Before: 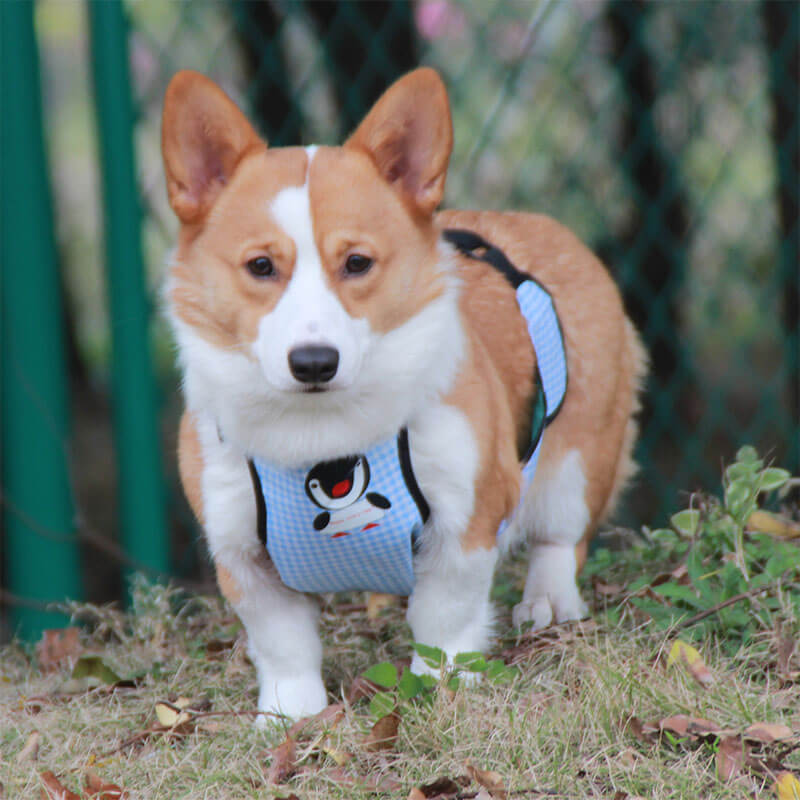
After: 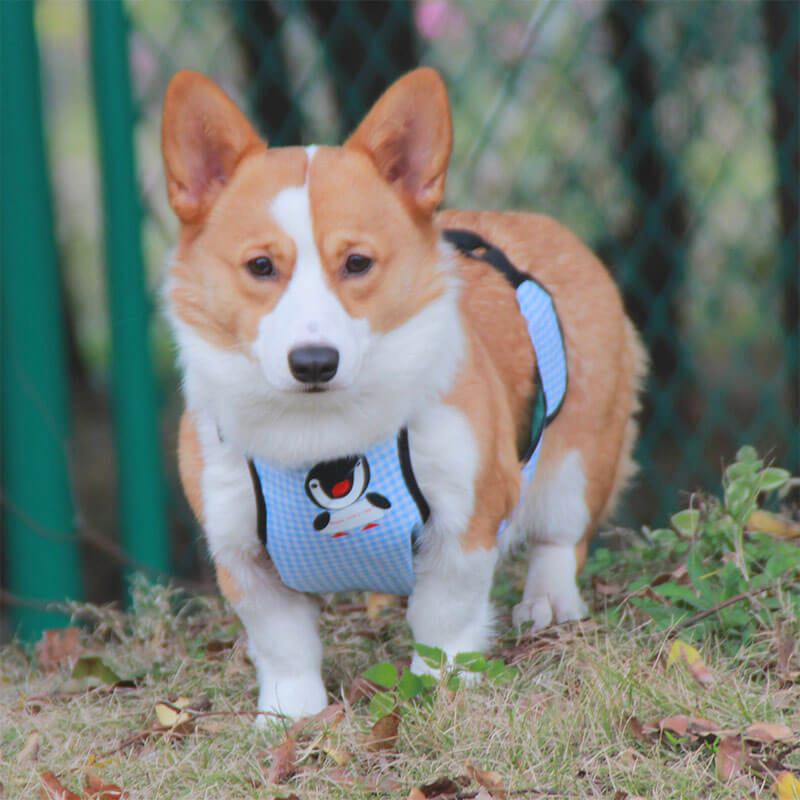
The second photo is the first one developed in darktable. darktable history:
contrast brightness saturation: contrast -0.094, brightness 0.046, saturation 0.083
